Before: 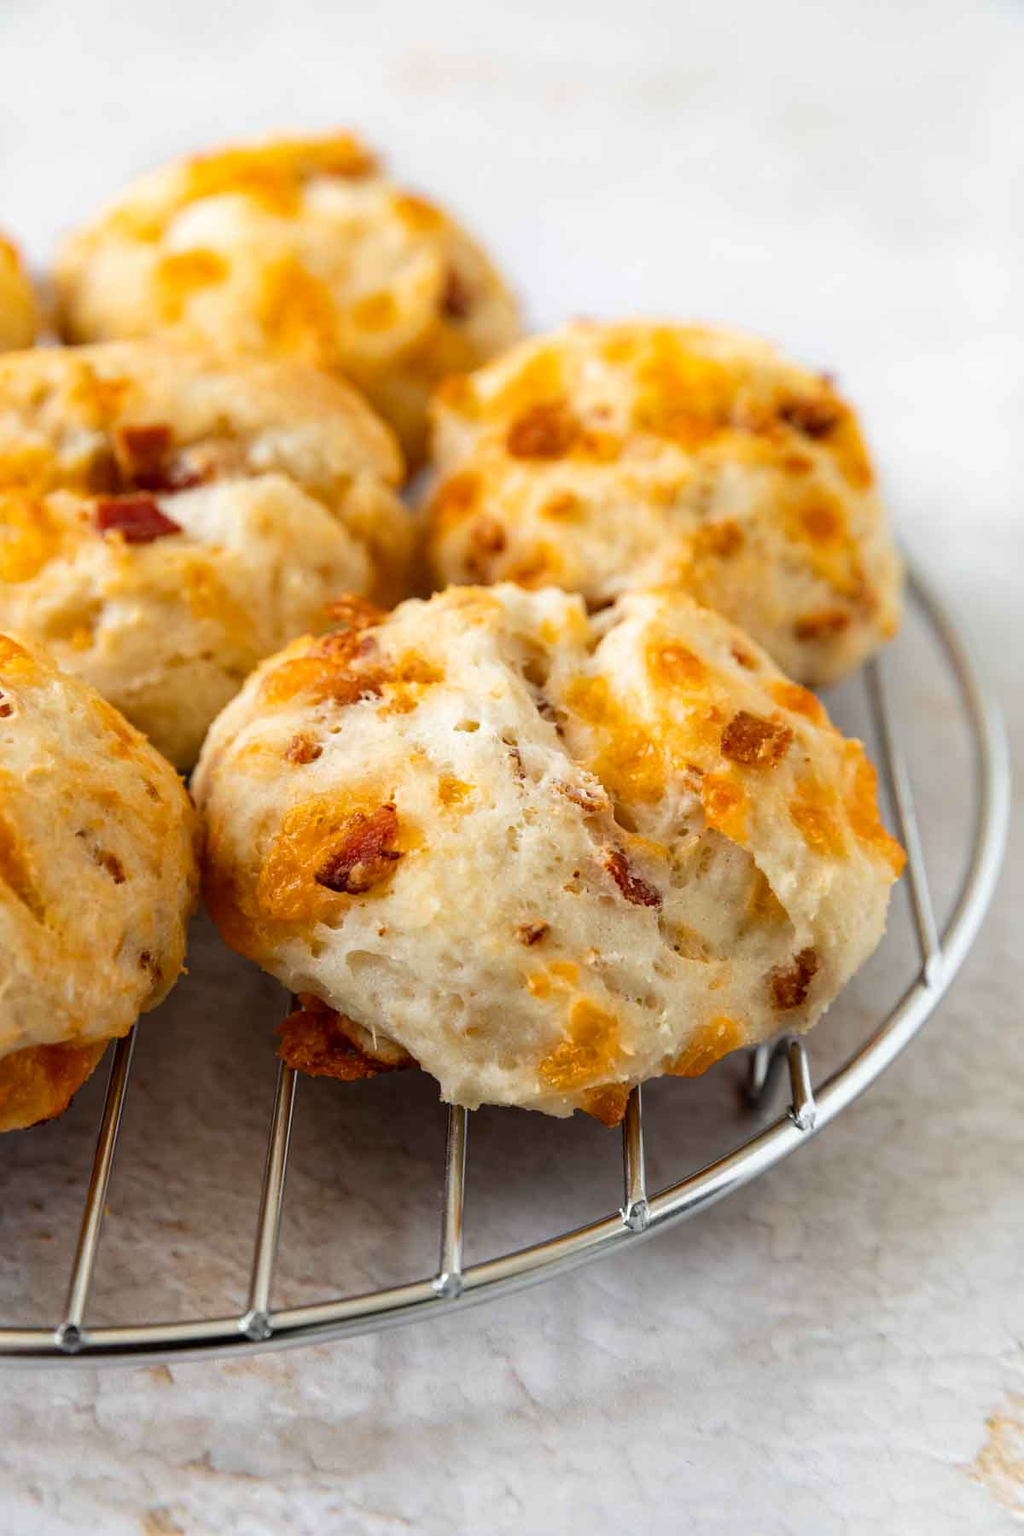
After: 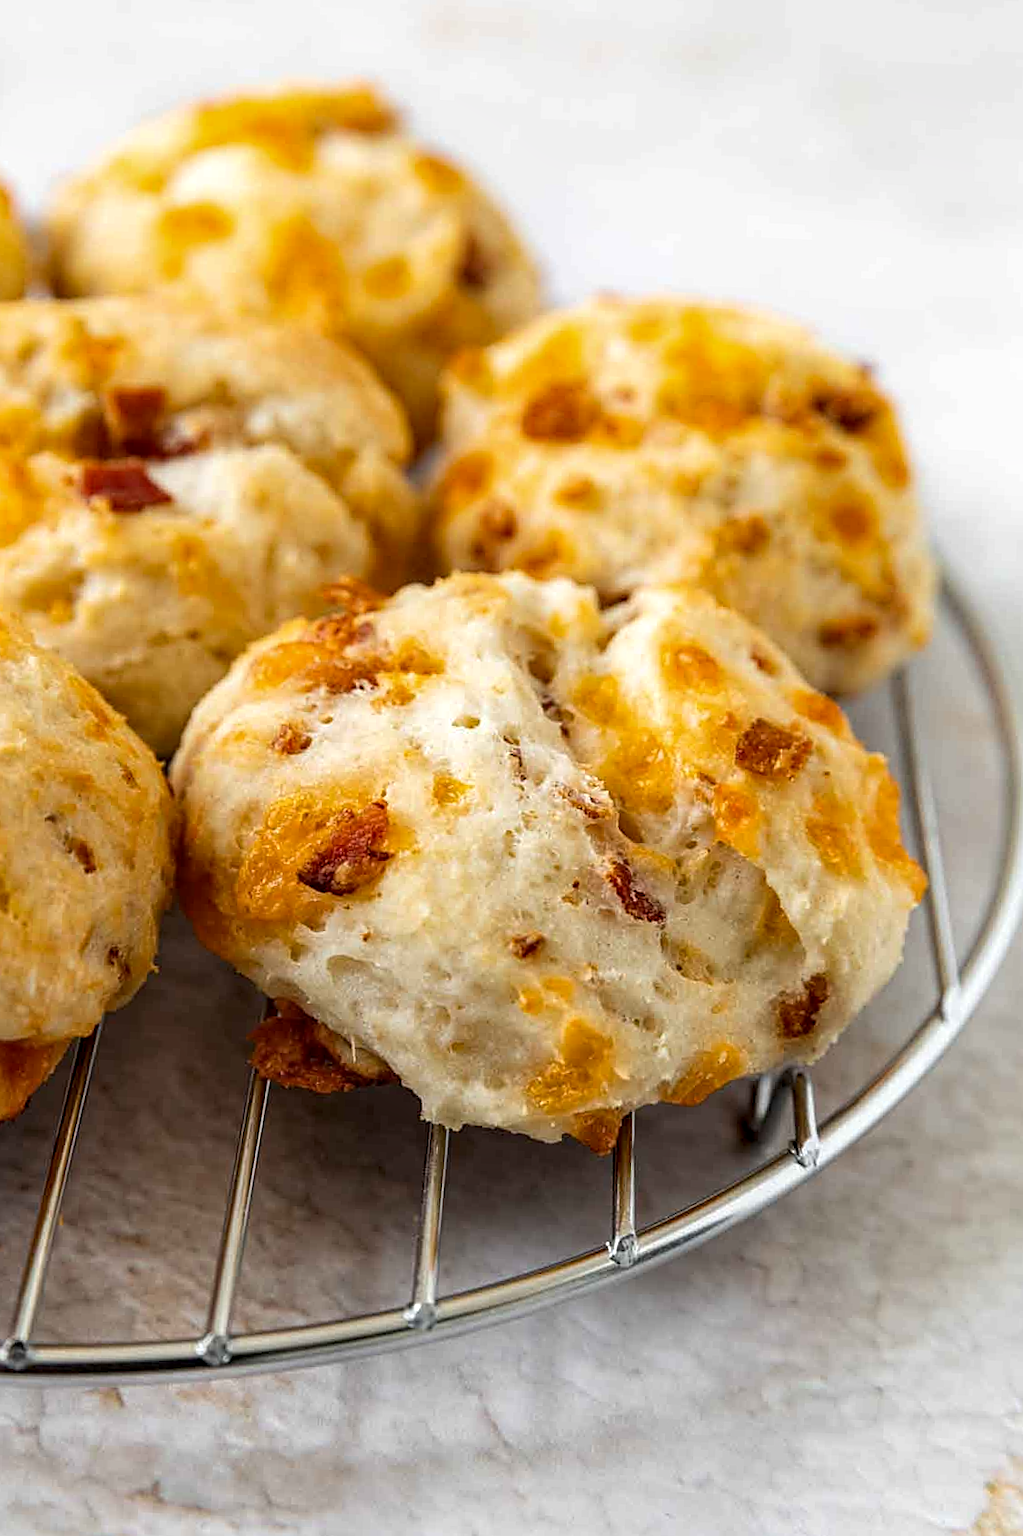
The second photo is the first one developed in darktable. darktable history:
sharpen: on, module defaults
color zones: curves: ch1 [(0.29, 0.492) (0.373, 0.185) (0.509, 0.481)]; ch2 [(0.25, 0.462) (0.749, 0.457)], mix -120.8%
local contrast: on, module defaults
crop and rotate: angle -2.5°
